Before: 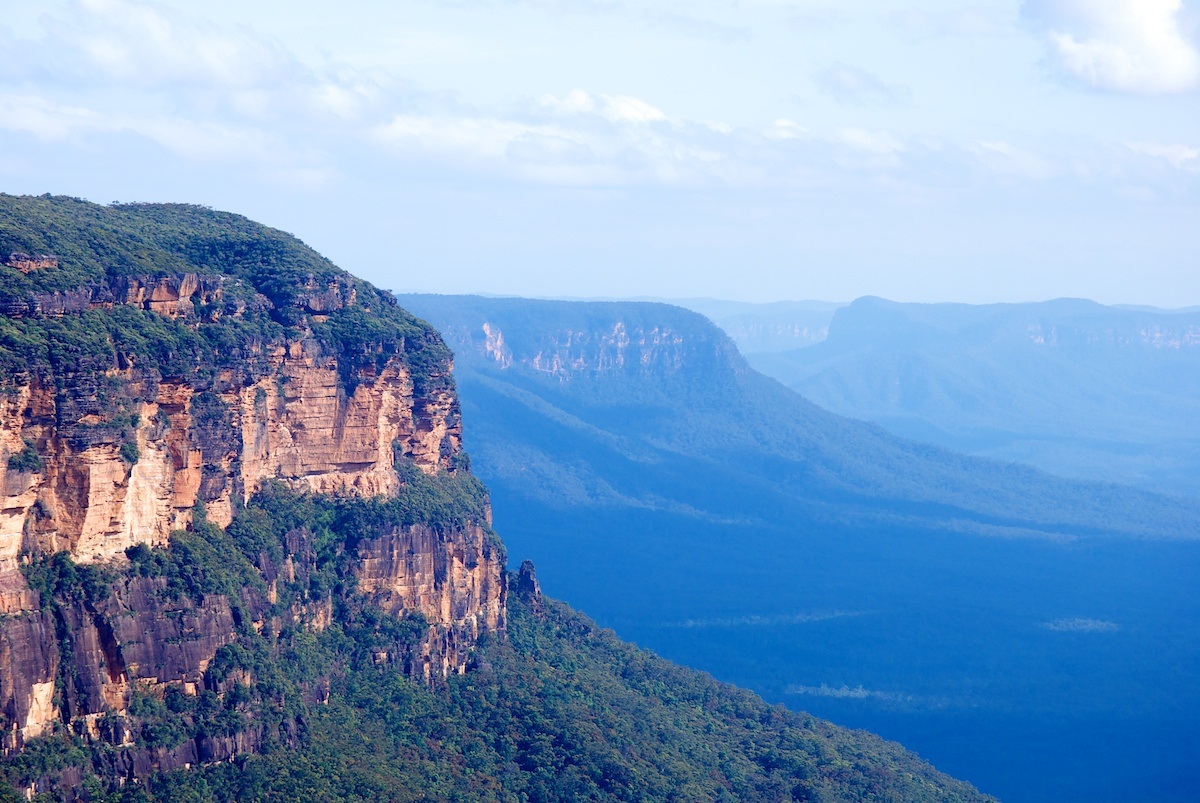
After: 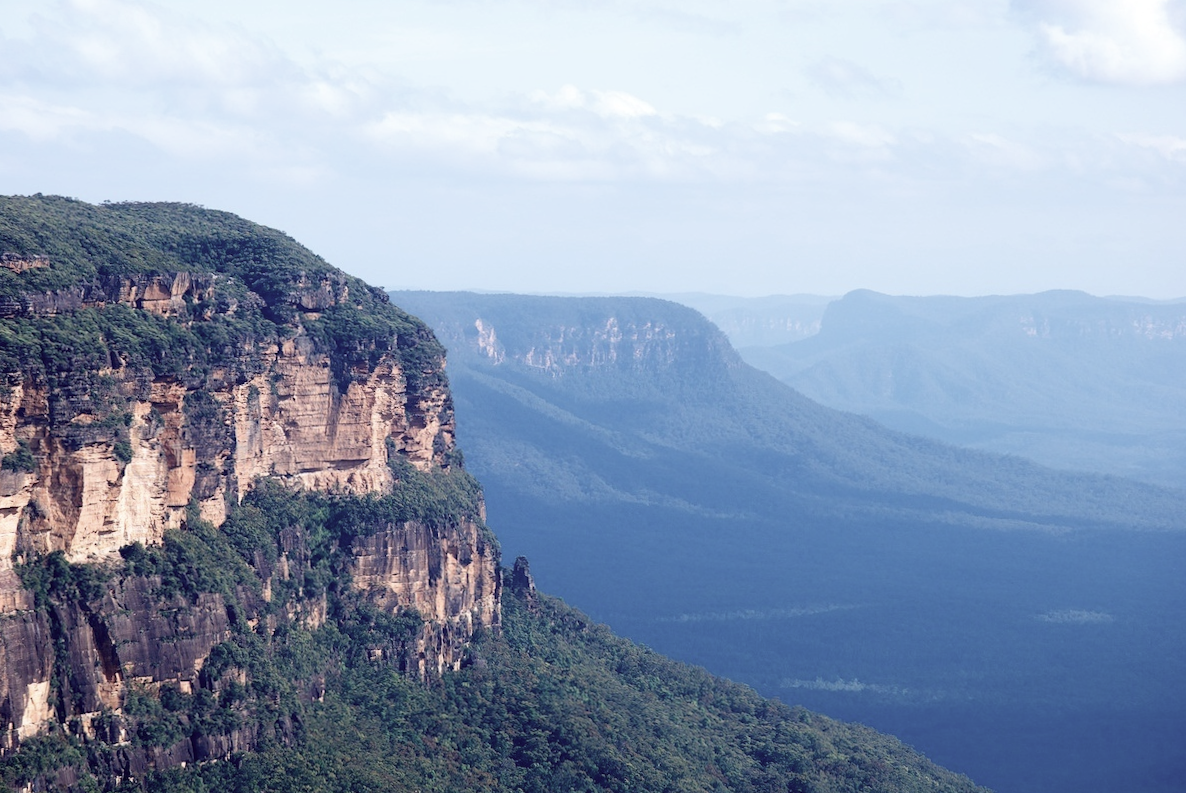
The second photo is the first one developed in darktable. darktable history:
contrast brightness saturation: contrast 0.1, saturation -0.36
rotate and perspective: rotation -0.45°, automatic cropping original format, crop left 0.008, crop right 0.992, crop top 0.012, crop bottom 0.988
